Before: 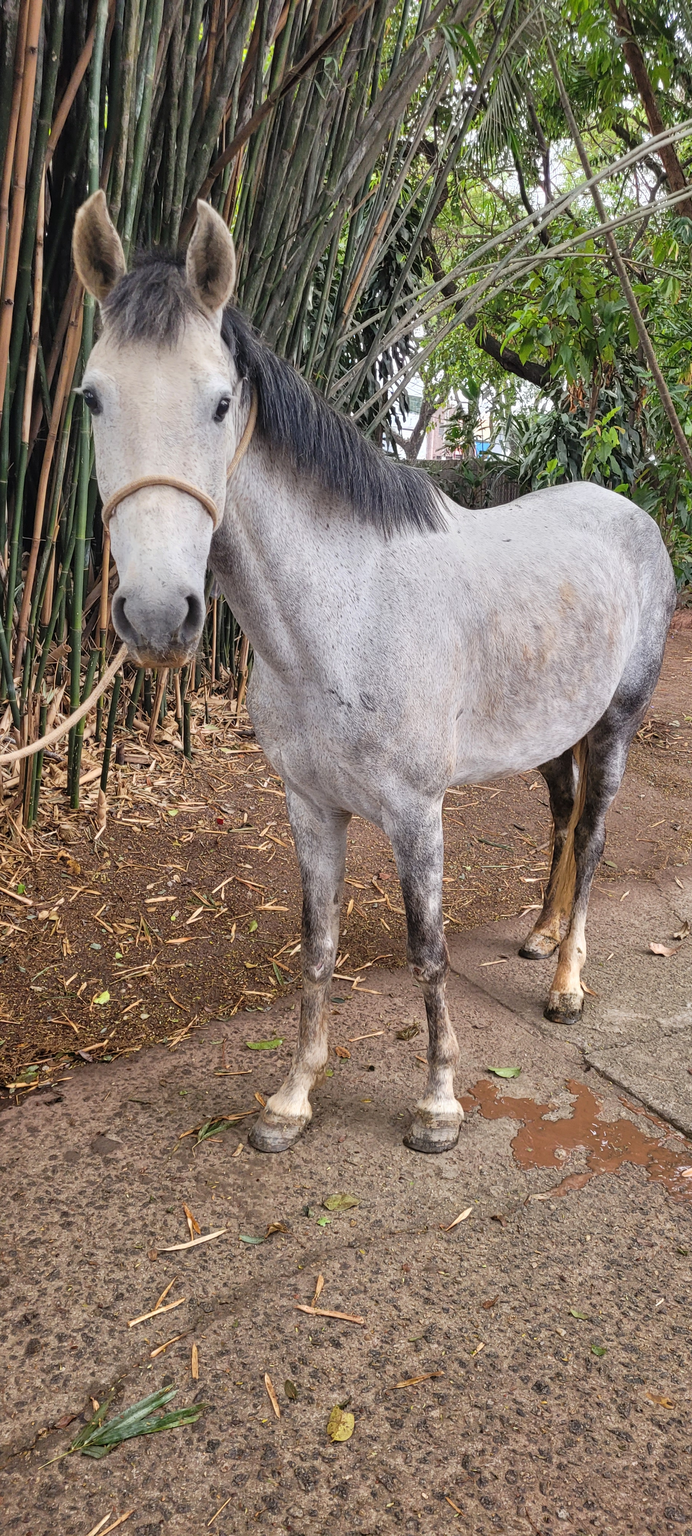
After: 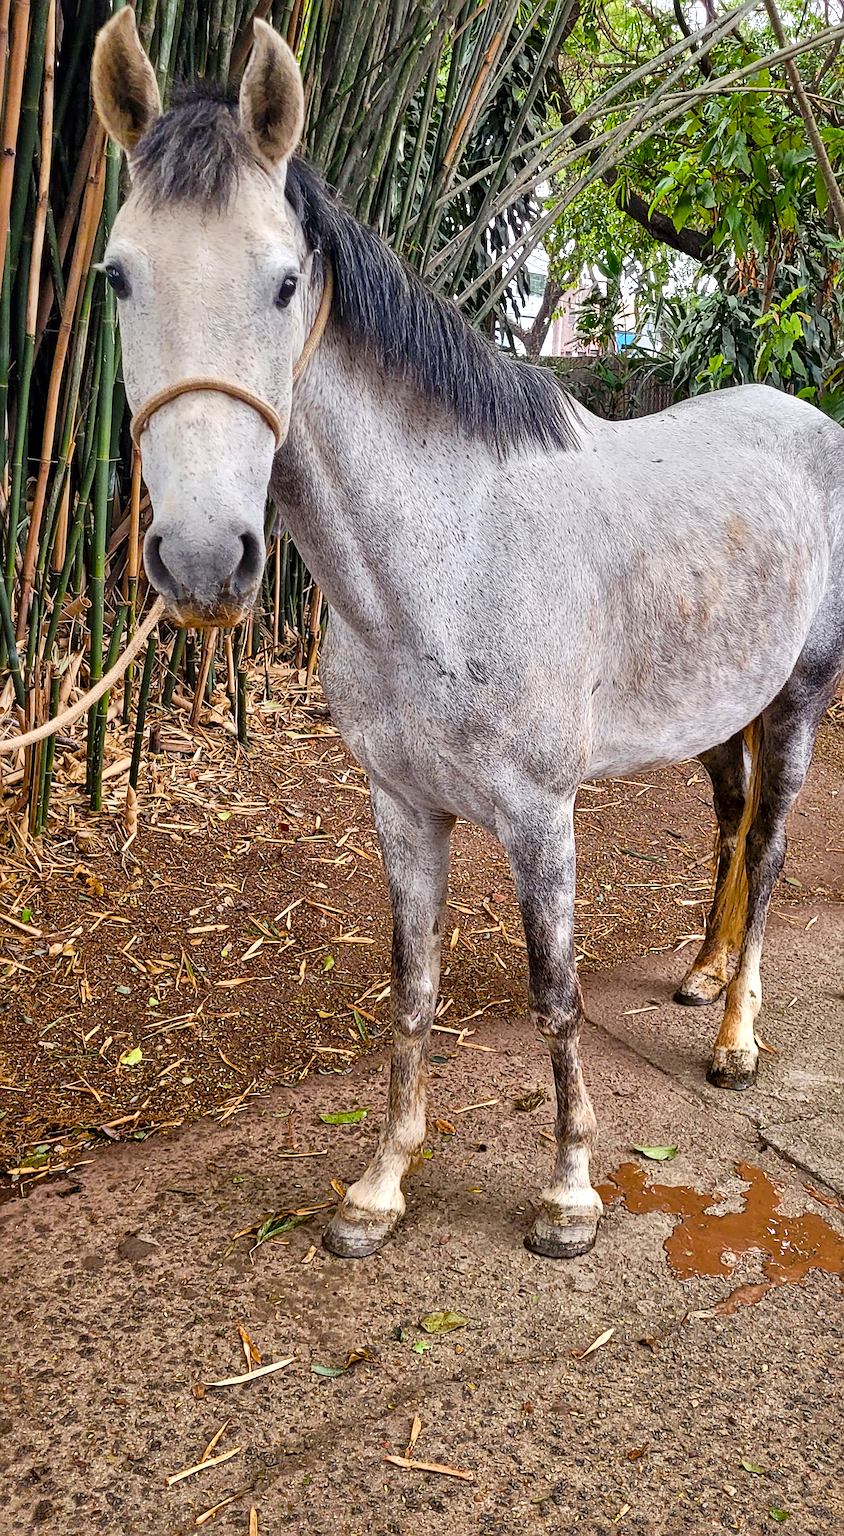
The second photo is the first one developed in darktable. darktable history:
crop and rotate: angle 0.111°, top 11.952%, right 5.678%, bottom 10.824%
sharpen: on, module defaults
local contrast: mode bilateral grid, contrast 50, coarseness 50, detail 150%, midtone range 0.2
color balance rgb: perceptual saturation grading › global saturation 34.948%, perceptual saturation grading › highlights -25.832%, perceptual saturation grading › shadows 50.063%, global vibrance 14.65%
